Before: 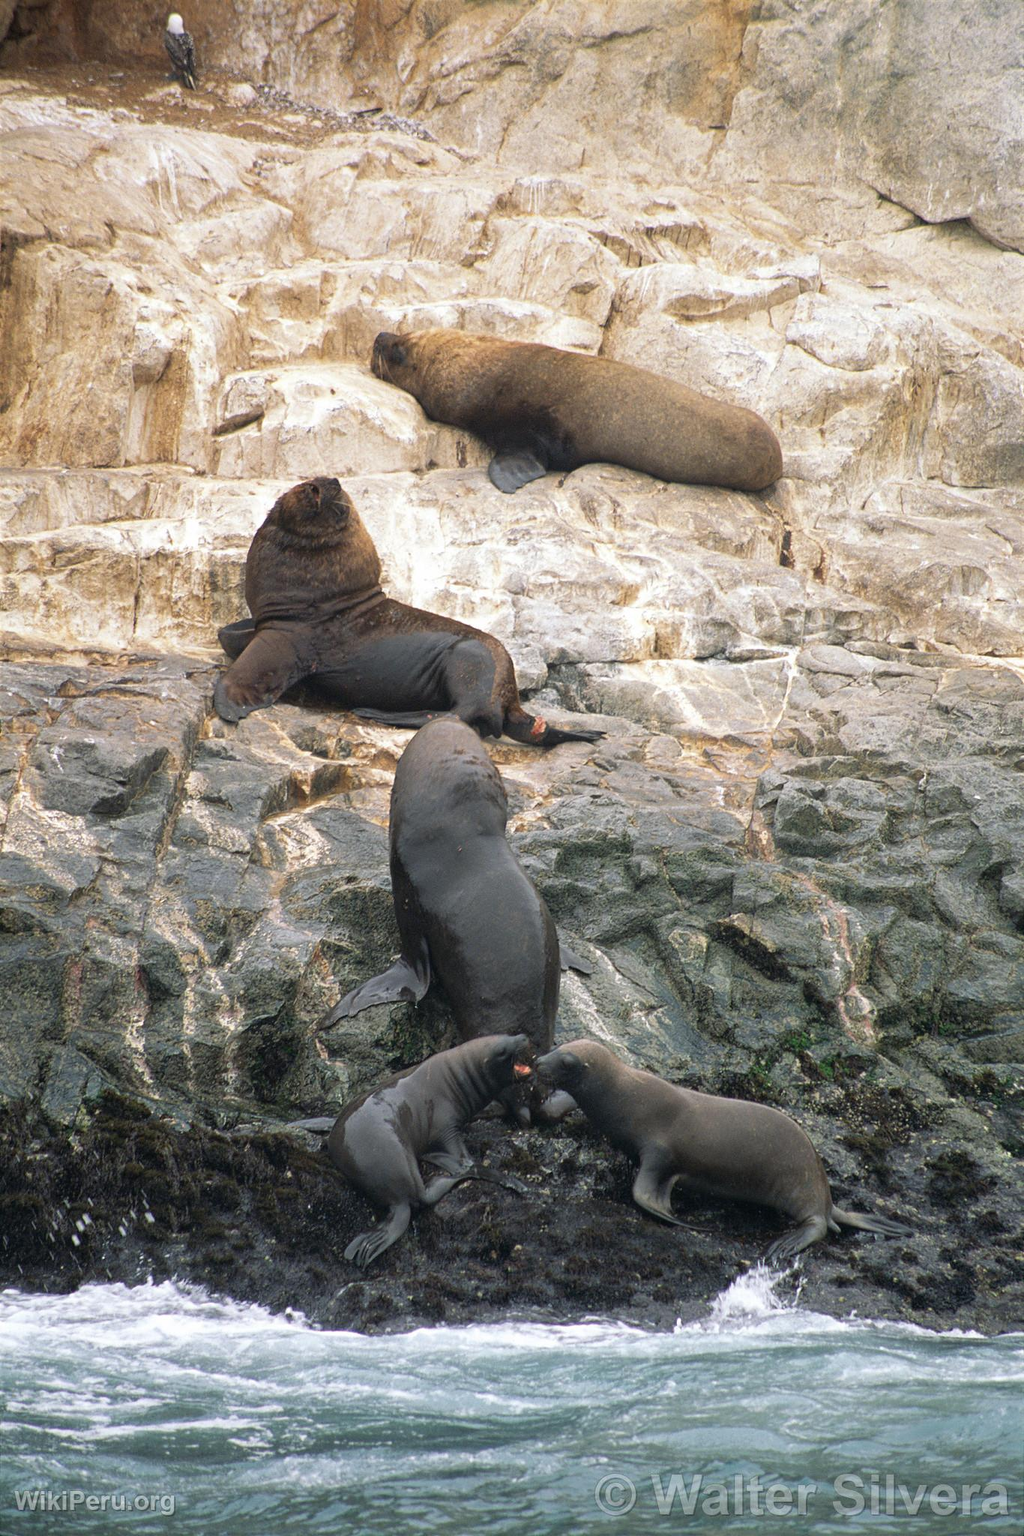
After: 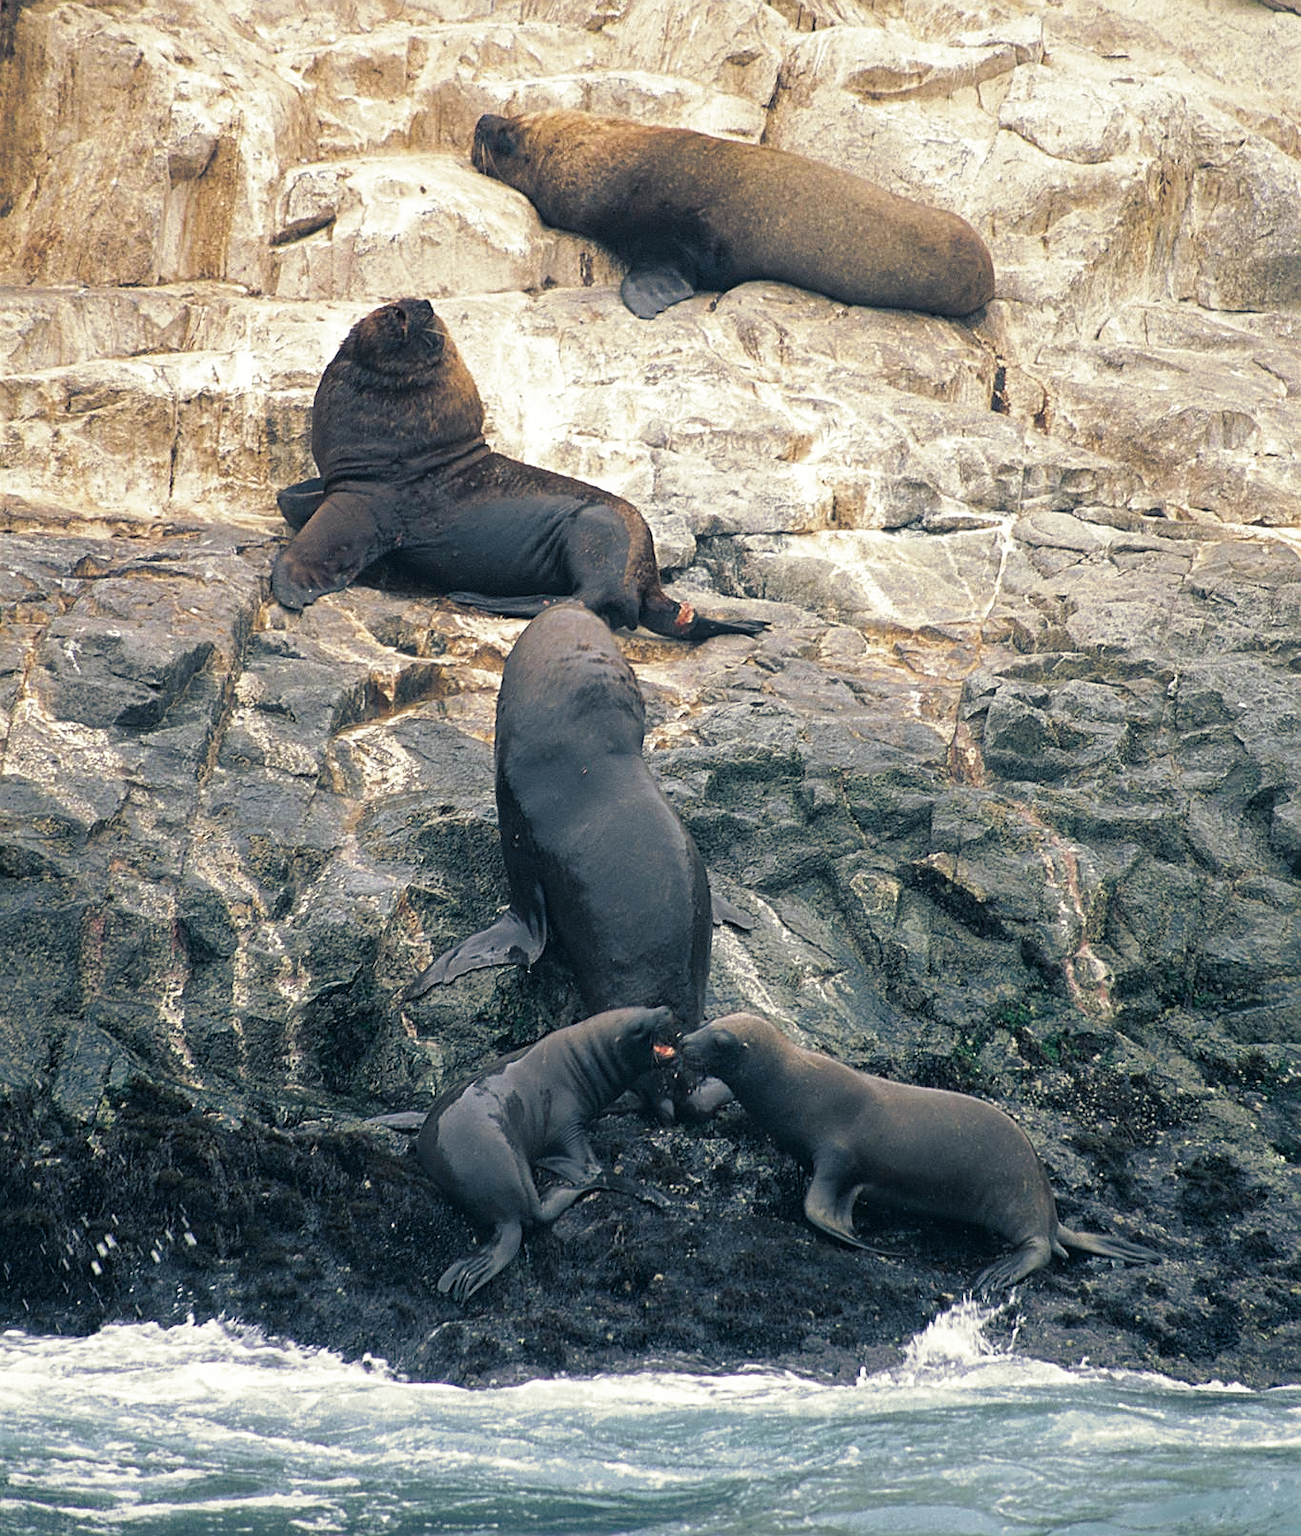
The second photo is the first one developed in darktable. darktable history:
split-toning: shadows › hue 216°, shadows › saturation 1, highlights › hue 57.6°, balance -33.4
sharpen: on, module defaults
crop and rotate: top 15.774%, bottom 5.506%
